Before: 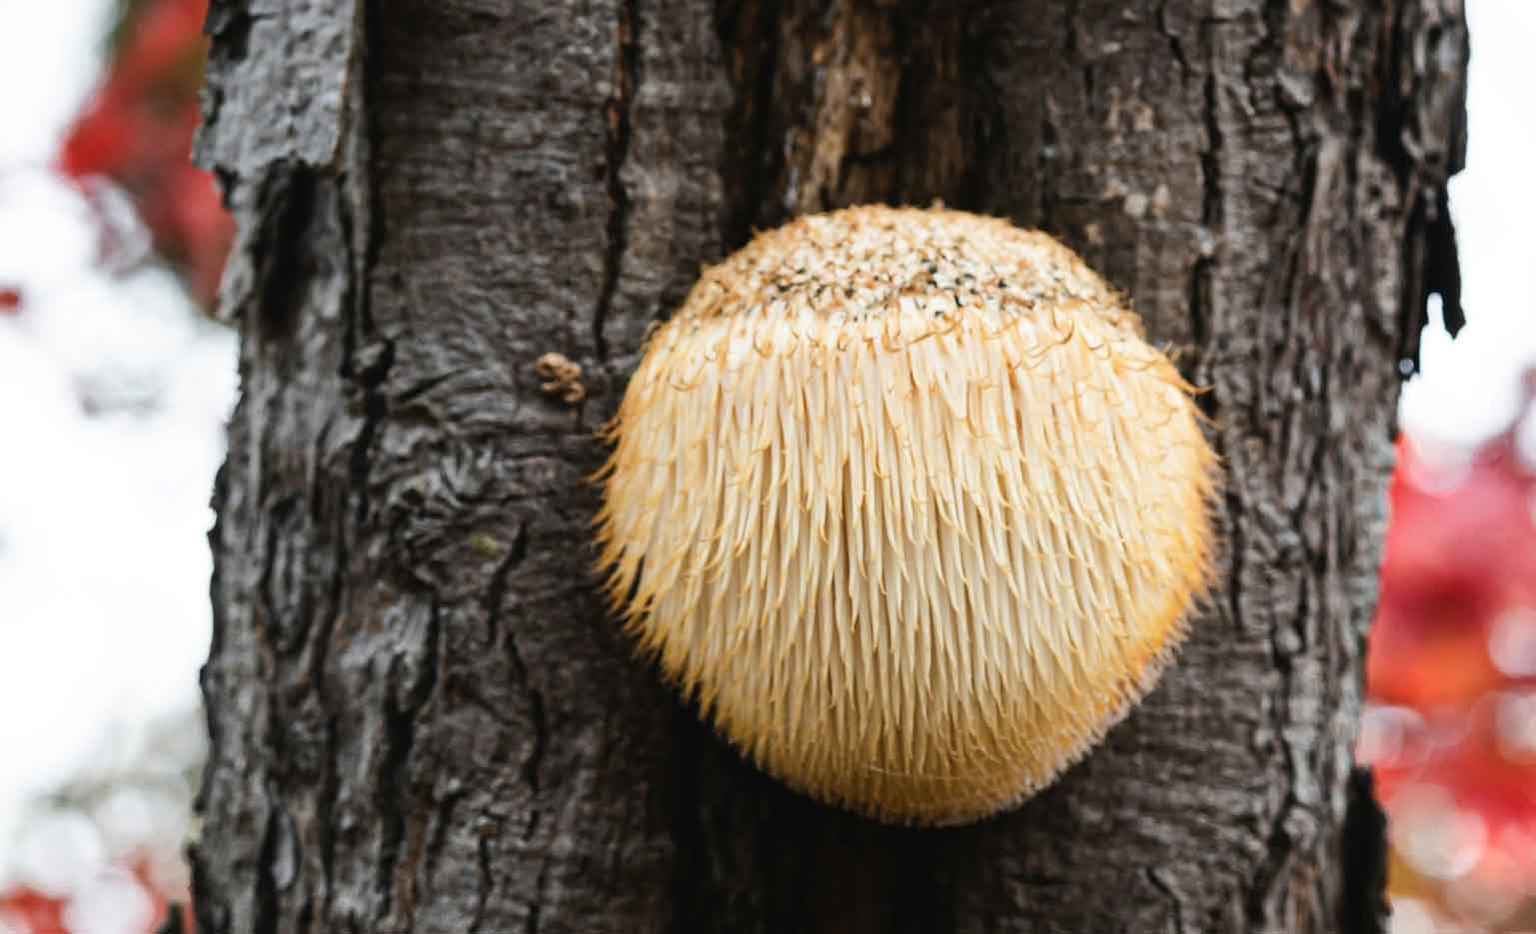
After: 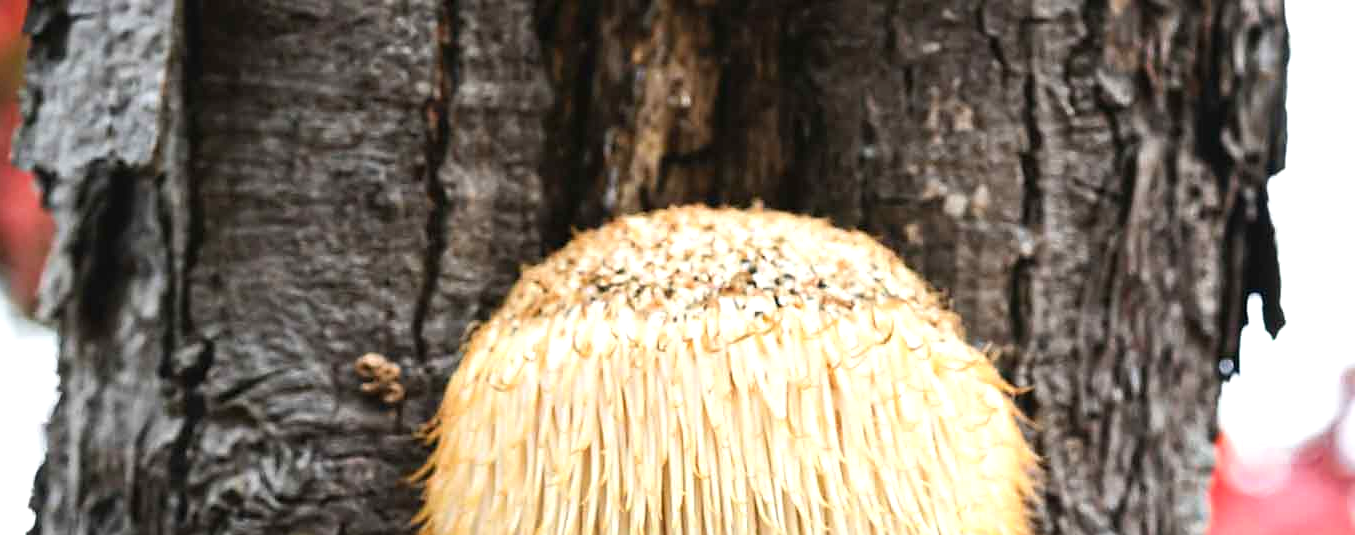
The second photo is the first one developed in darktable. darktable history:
sharpen: radius 1.458, amount 0.398, threshold 1.271
exposure: exposure 0.493 EV, compensate highlight preservation false
crop and rotate: left 11.812%, bottom 42.776%
